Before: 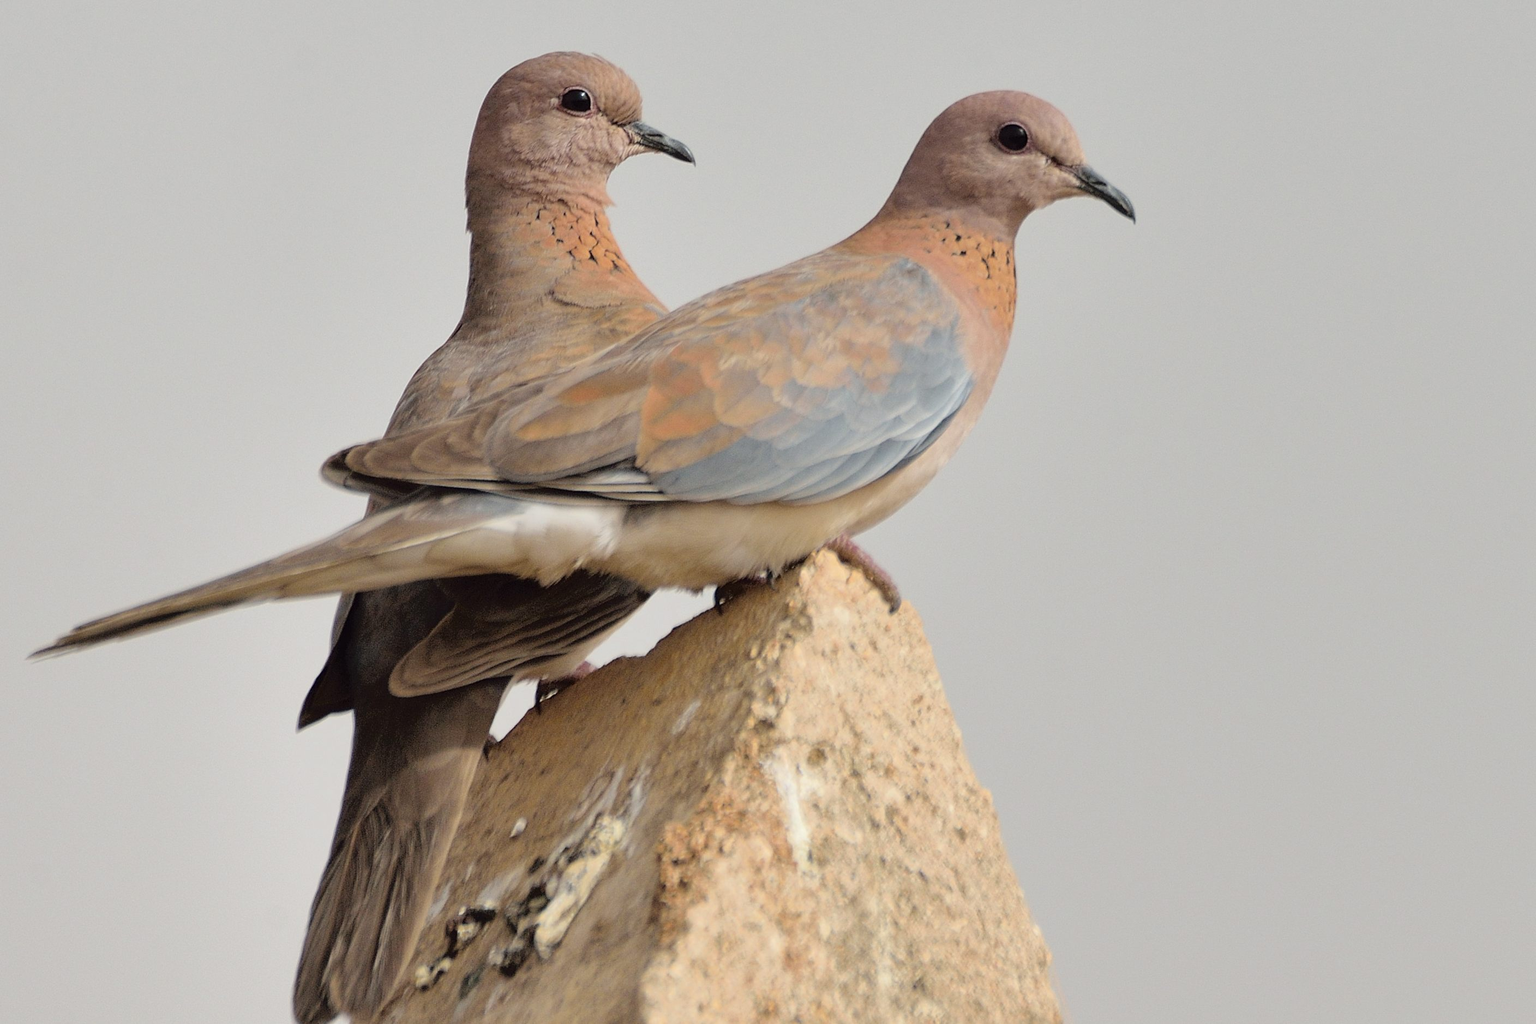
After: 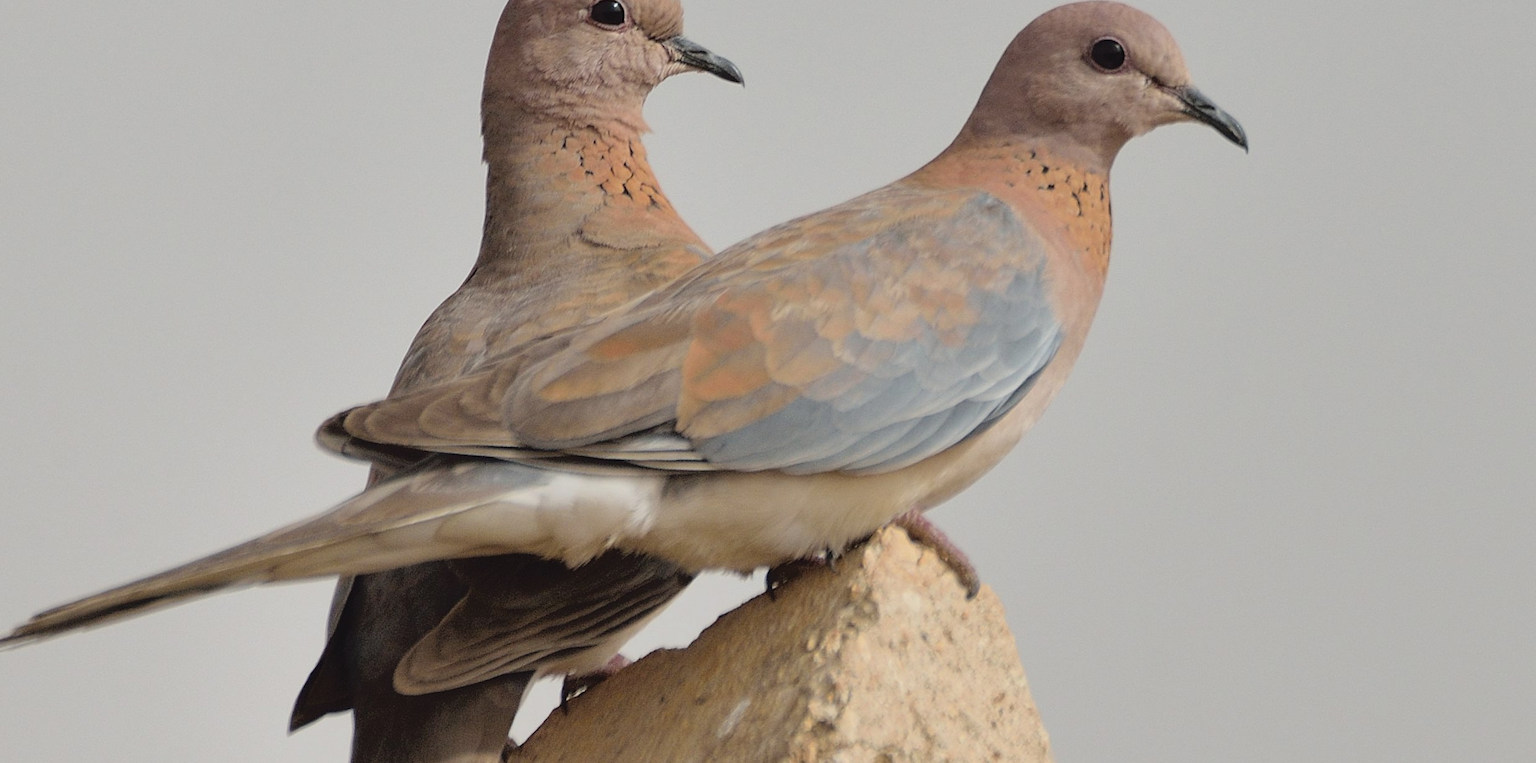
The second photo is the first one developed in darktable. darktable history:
contrast brightness saturation: contrast -0.085, brightness -0.034, saturation -0.109
crop: left 2.952%, top 8.83%, right 9.657%, bottom 25.984%
